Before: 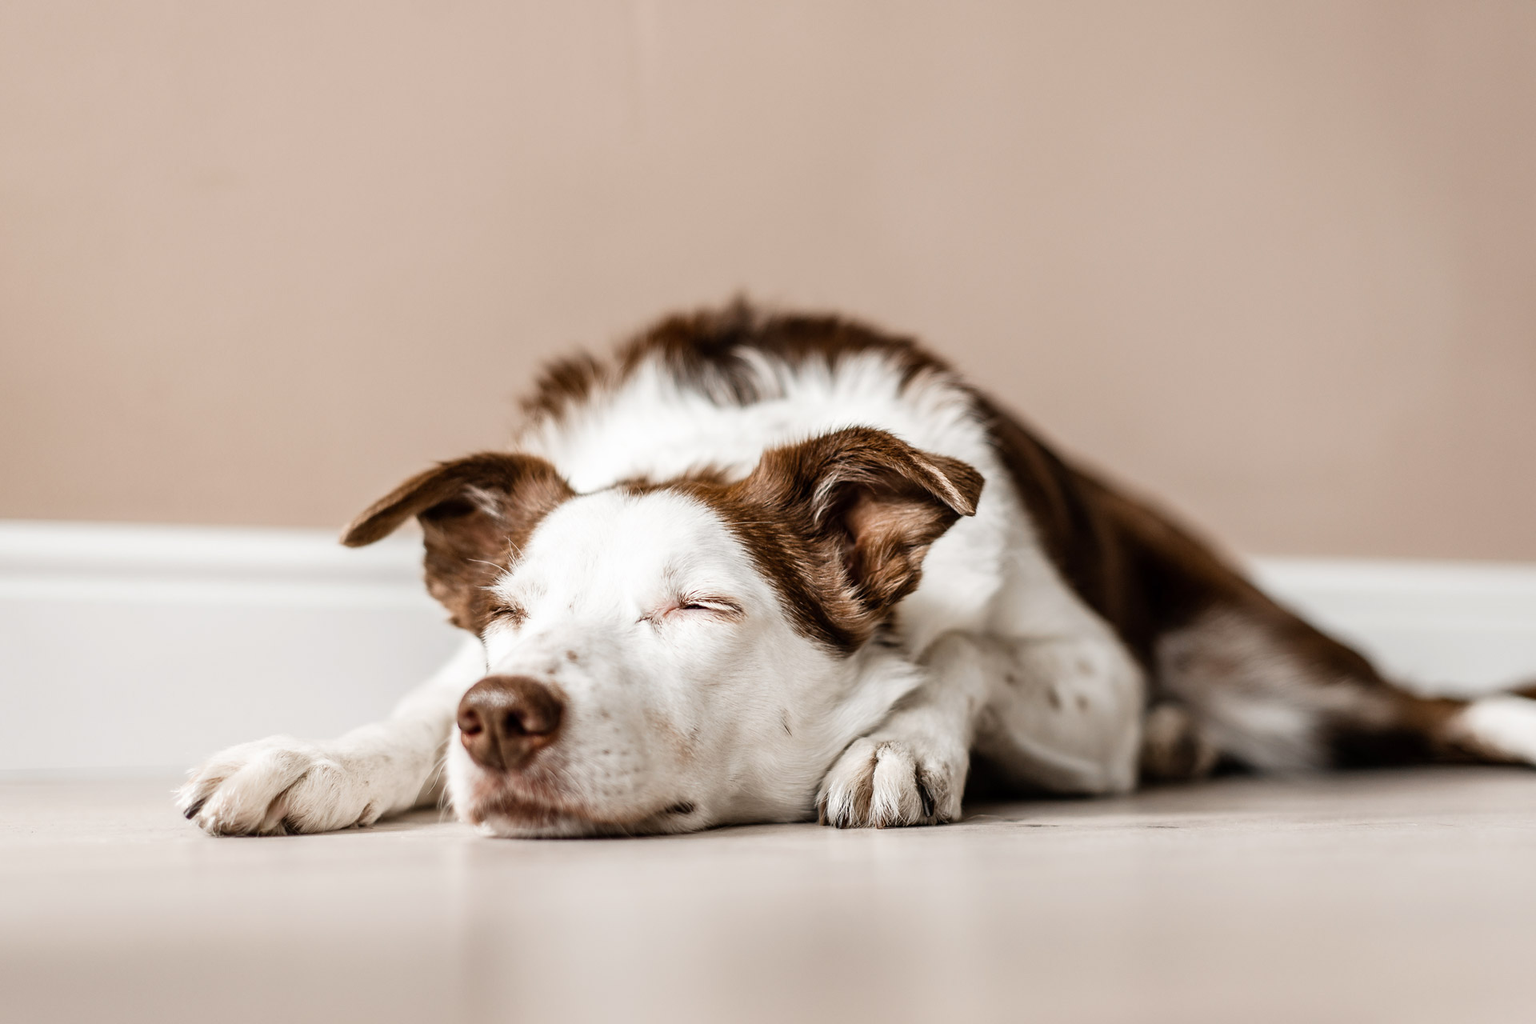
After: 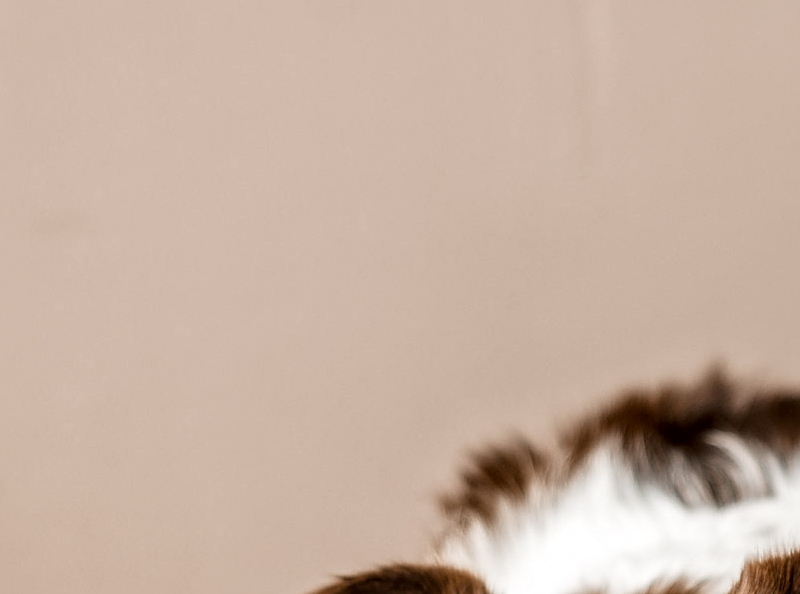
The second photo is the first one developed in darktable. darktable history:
crop and rotate: left 10.908%, top 0.091%, right 47.392%, bottom 53.488%
sharpen: on, module defaults
local contrast: mode bilateral grid, contrast 20, coarseness 21, detail 150%, midtone range 0.2
